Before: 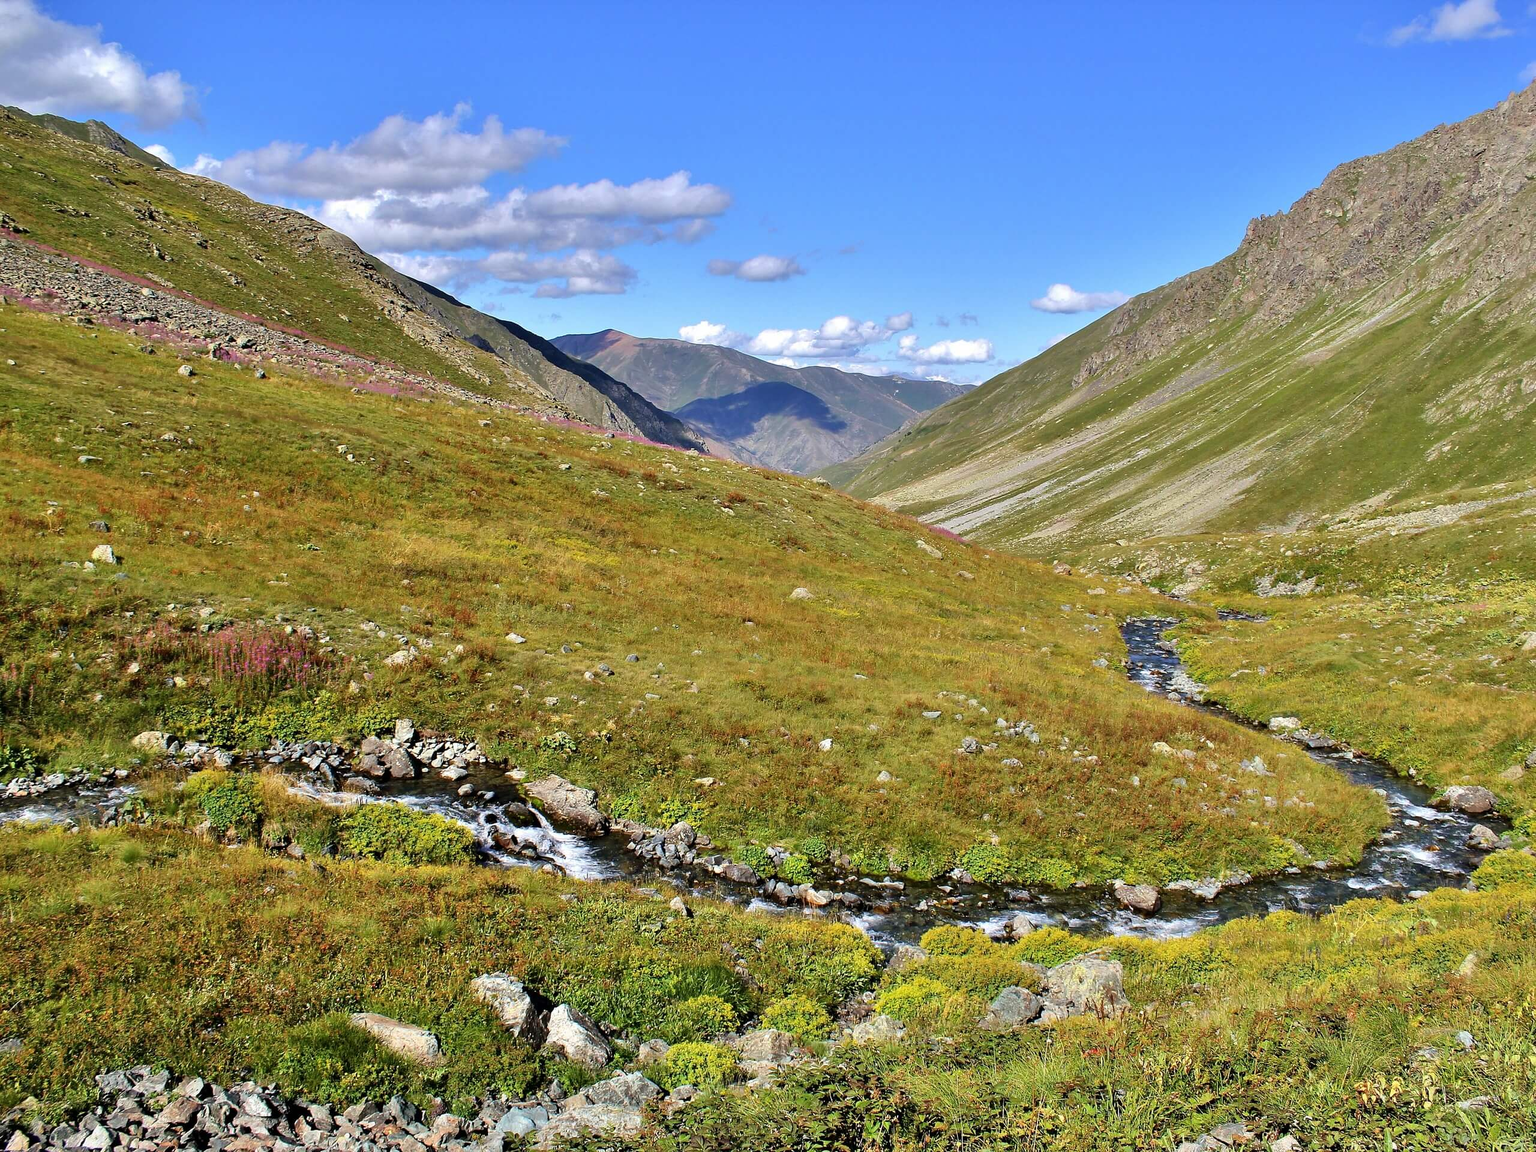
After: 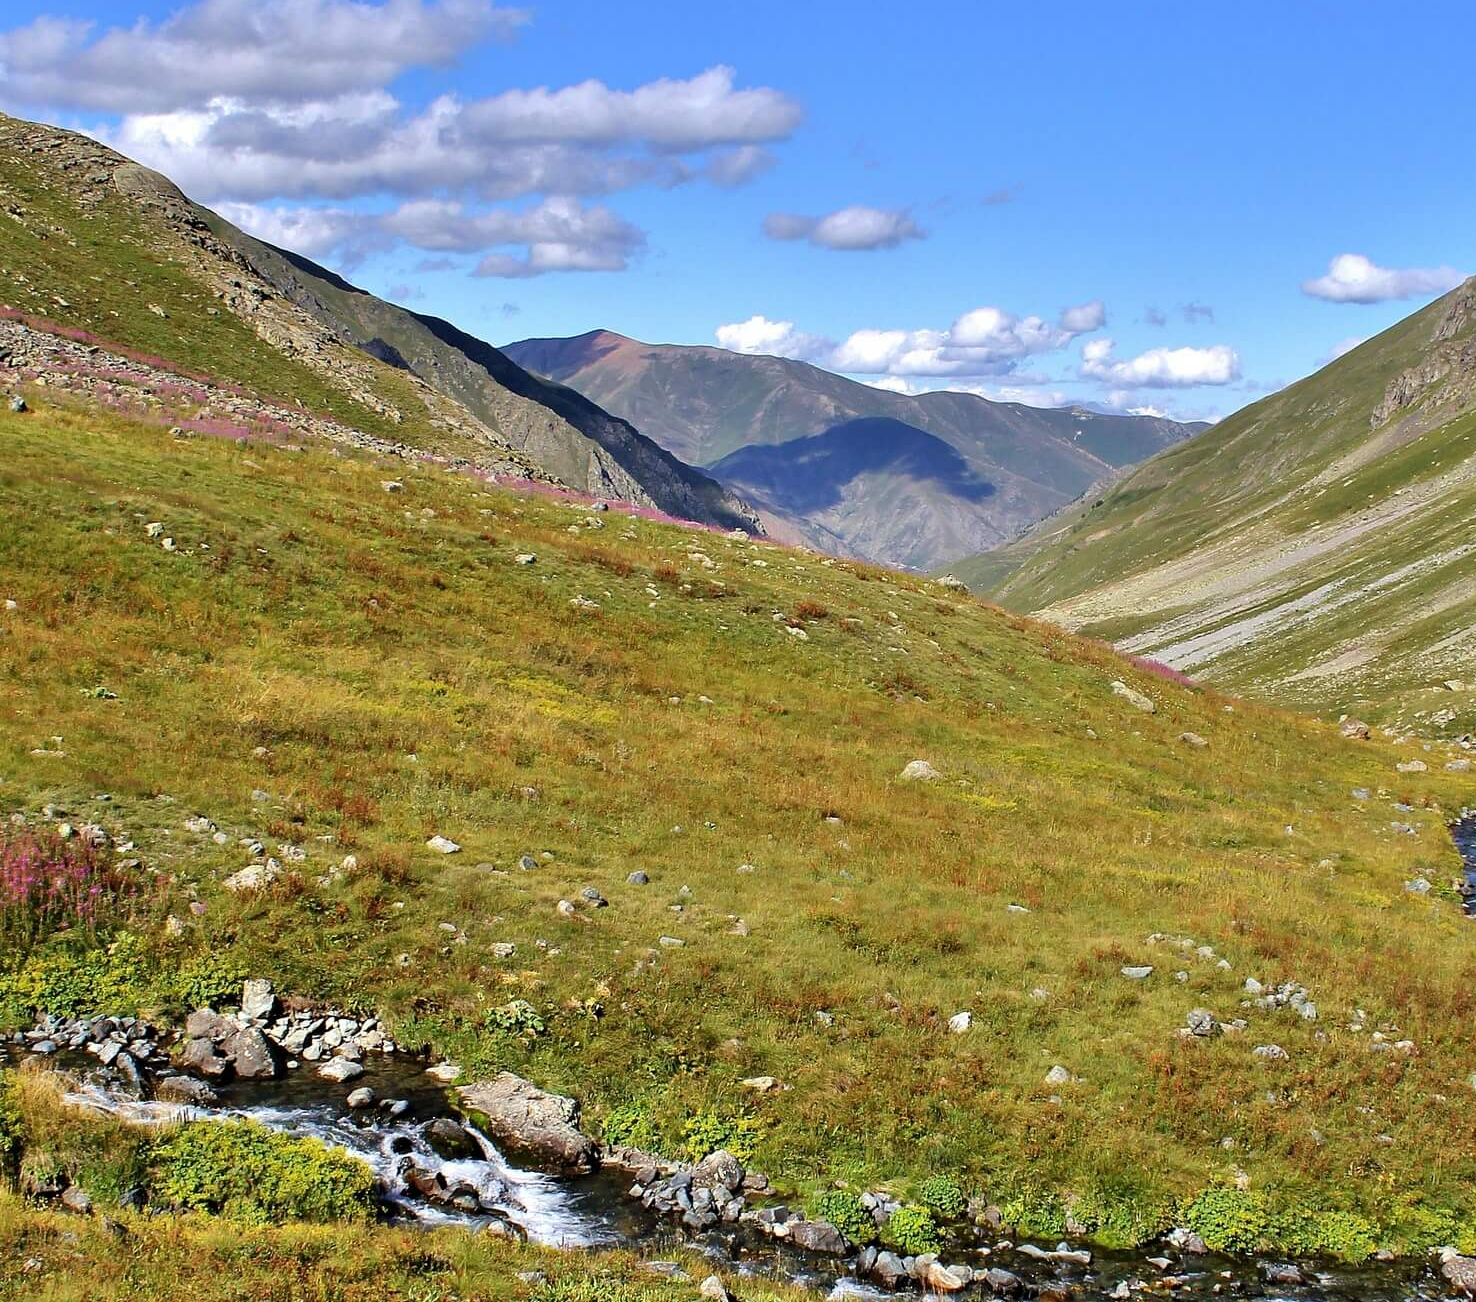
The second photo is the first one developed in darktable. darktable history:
crop: left 16.254%, top 11.423%, right 26.079%, bottom 20.745%
